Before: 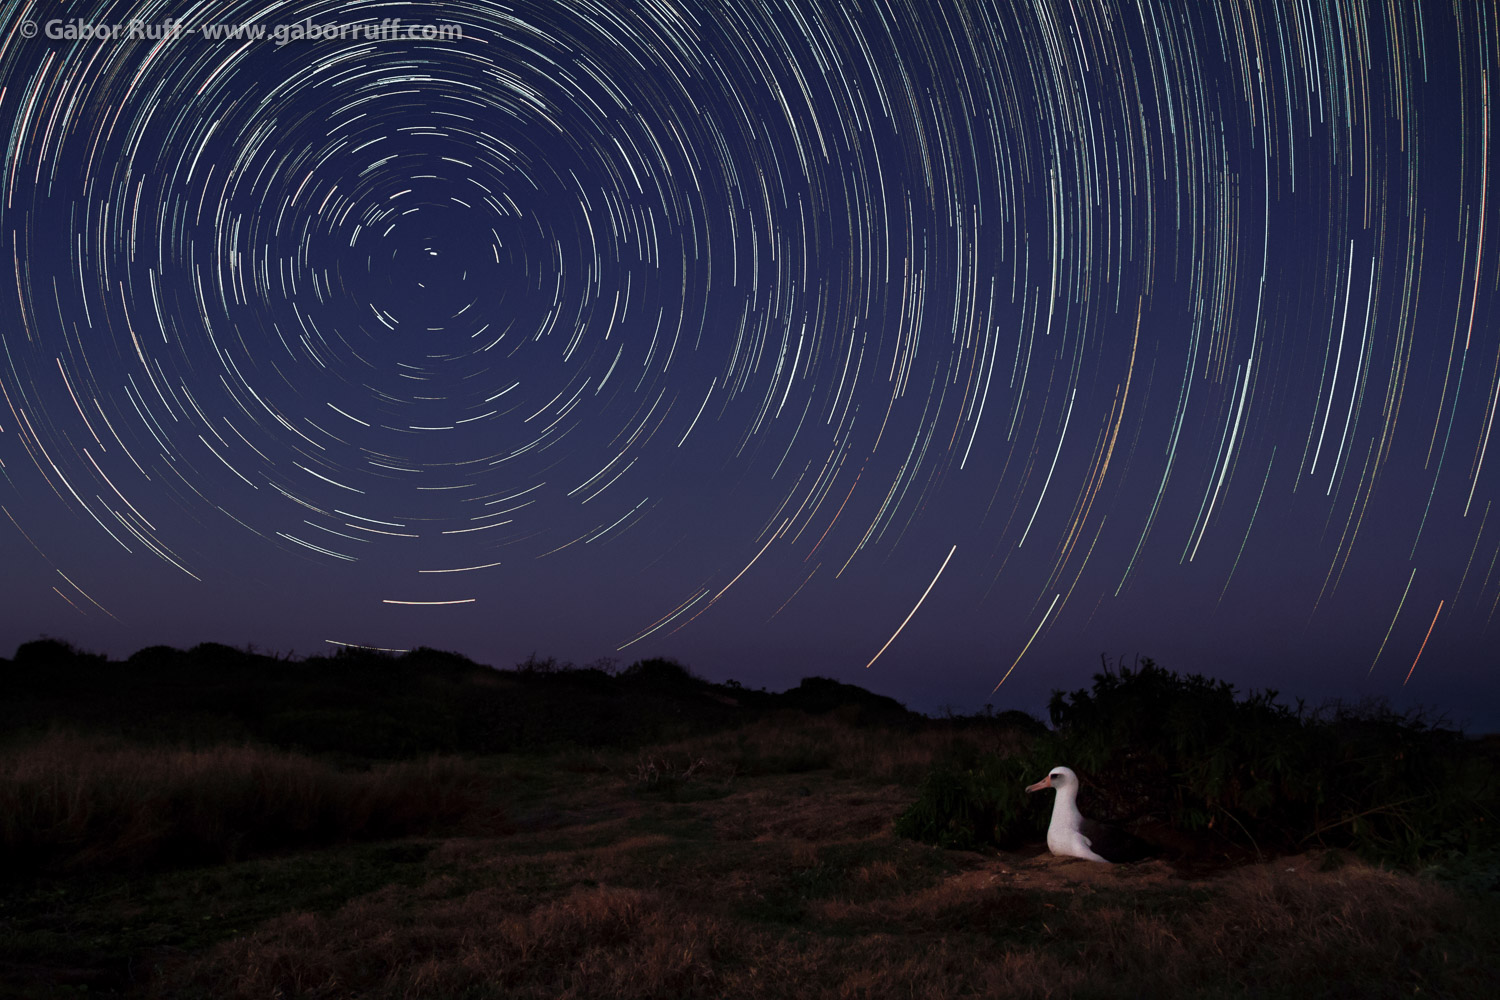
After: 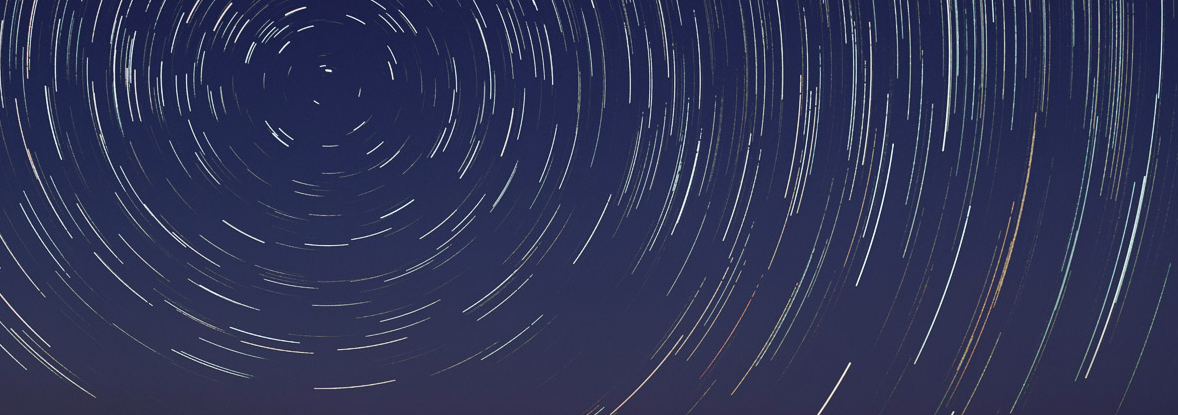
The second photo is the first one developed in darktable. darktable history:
crop: left 7.036%, top 18.398%, right 14.379%, bottom 40.043%
white balance: red 0.983, blue 1.036
